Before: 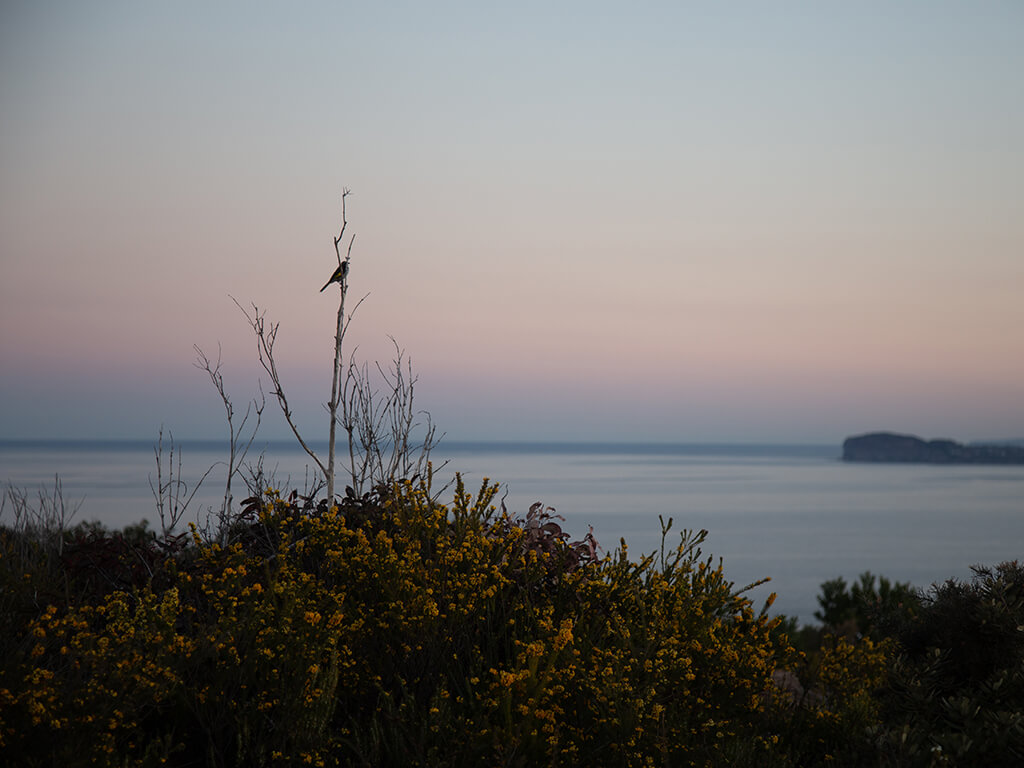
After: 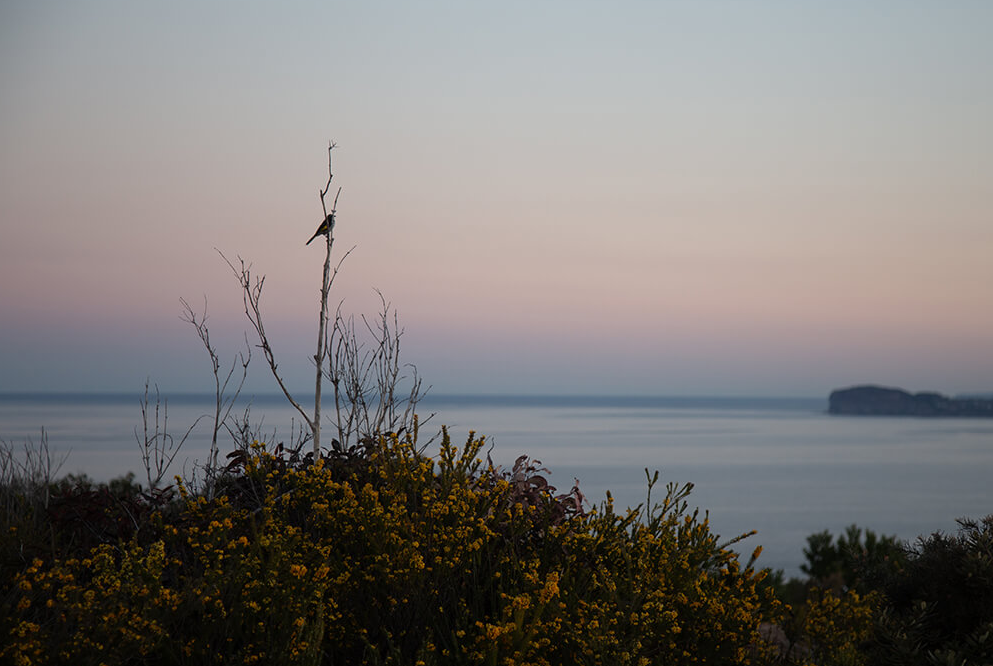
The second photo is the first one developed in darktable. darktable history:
crop: left 1.396%, top 6.182%, right 1.562%, bottom 7.033%
